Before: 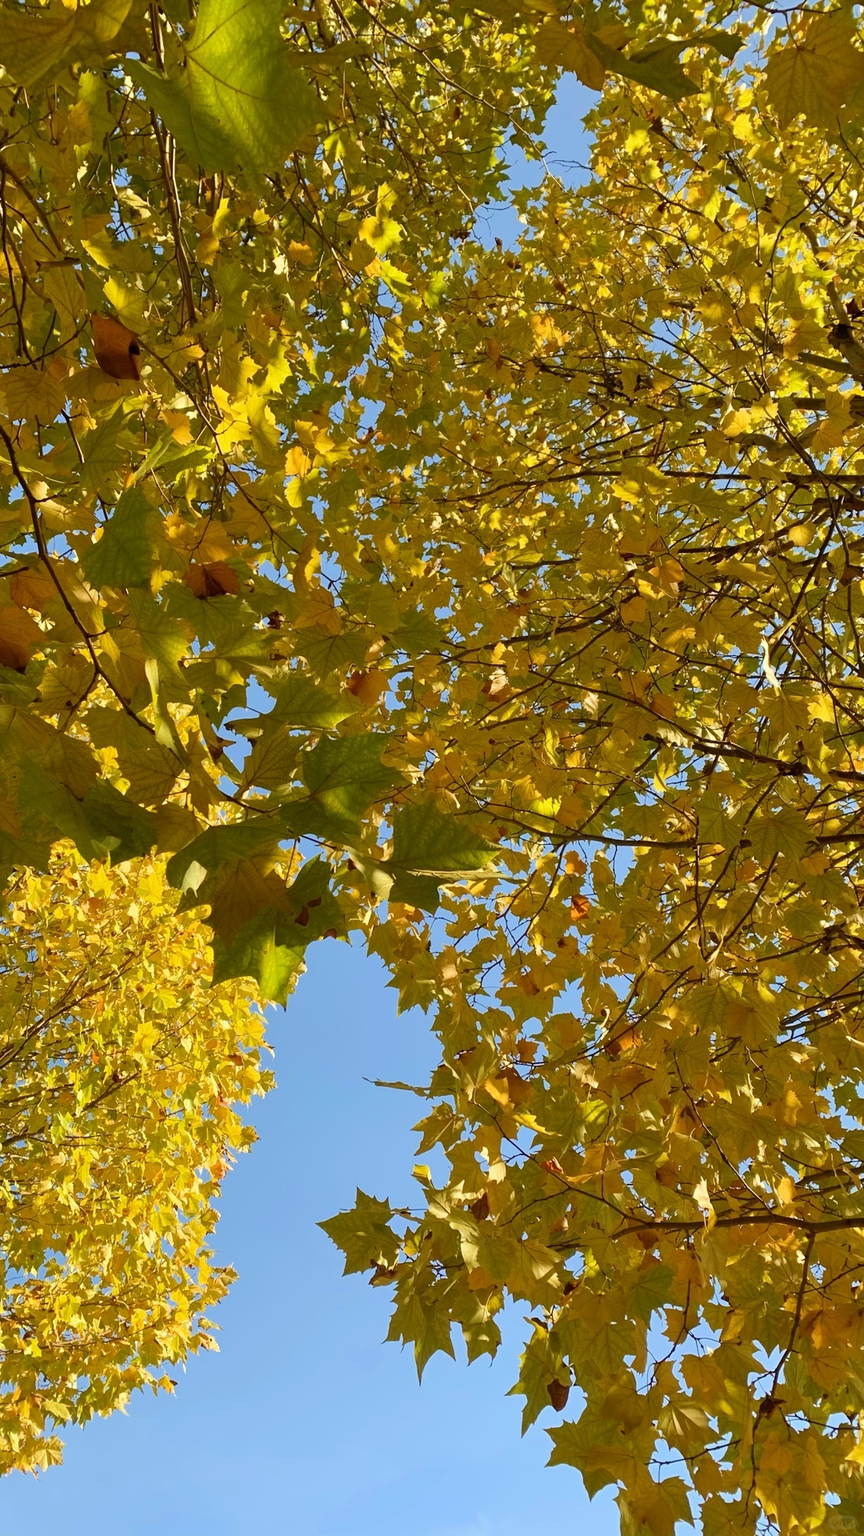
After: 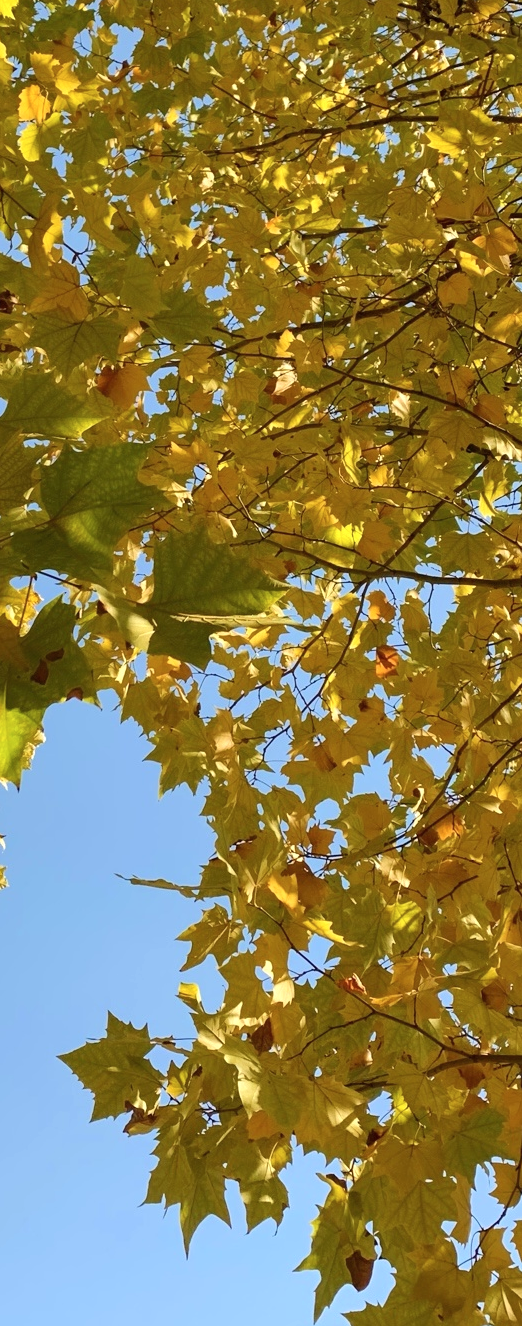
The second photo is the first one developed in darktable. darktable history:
exposure: exposure 0.202 EV, compensate highlight preservation false
contrast brightness saturation: saturation -0.06
crop: left 31.353%, top 24.657%, right 20.293%, bottom 6.234%
